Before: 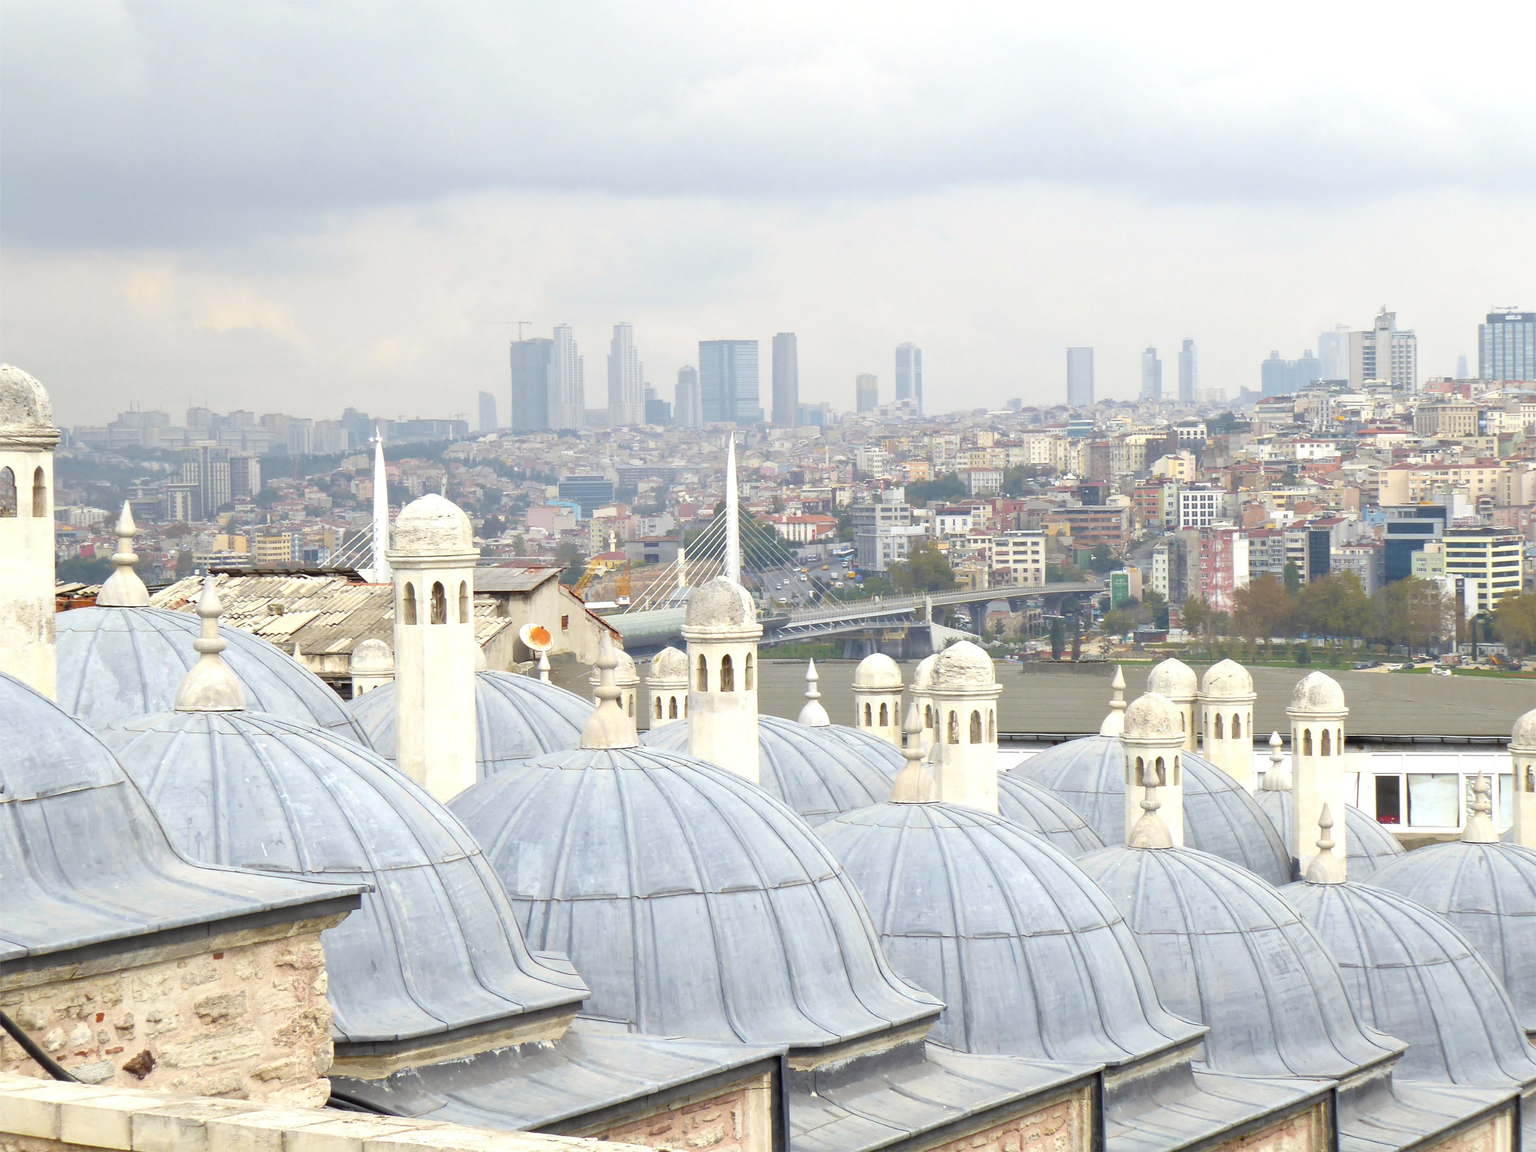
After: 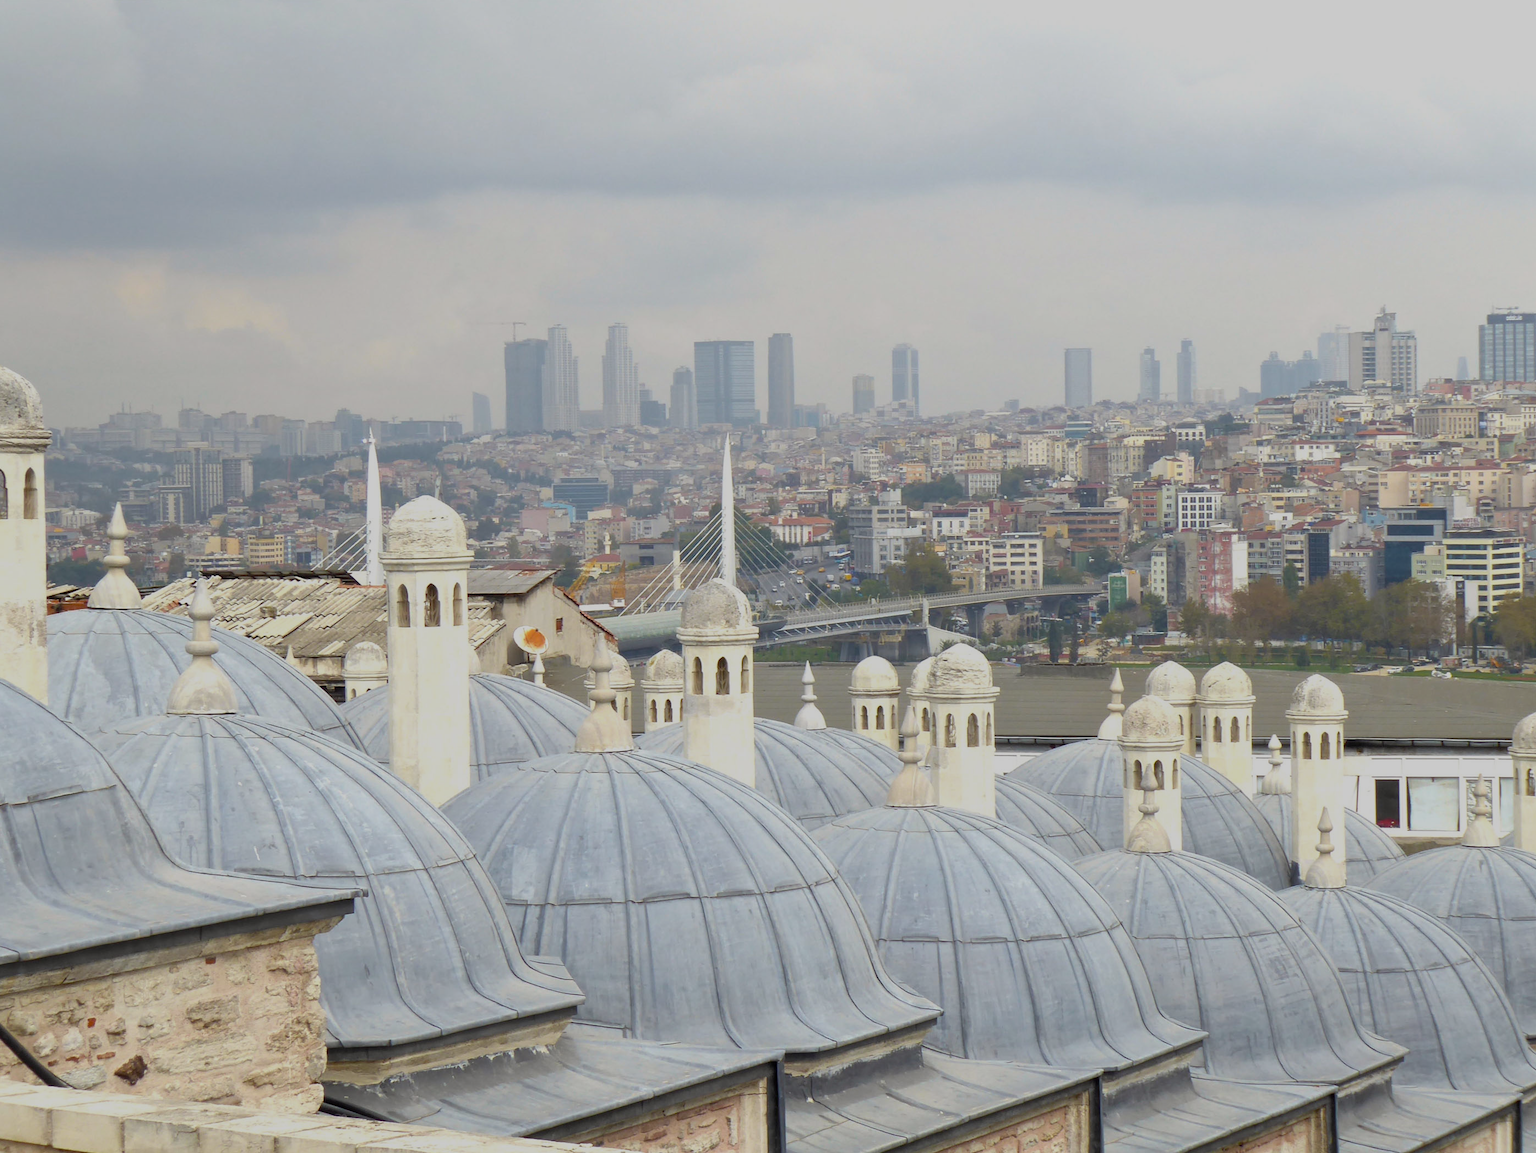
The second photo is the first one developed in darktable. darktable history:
exposure: black level correction 0, exposure -0.766 EV, compensate highlight preservation false
crop and rotate: left 0.614%, top 0.179%, bottom 0.309%
